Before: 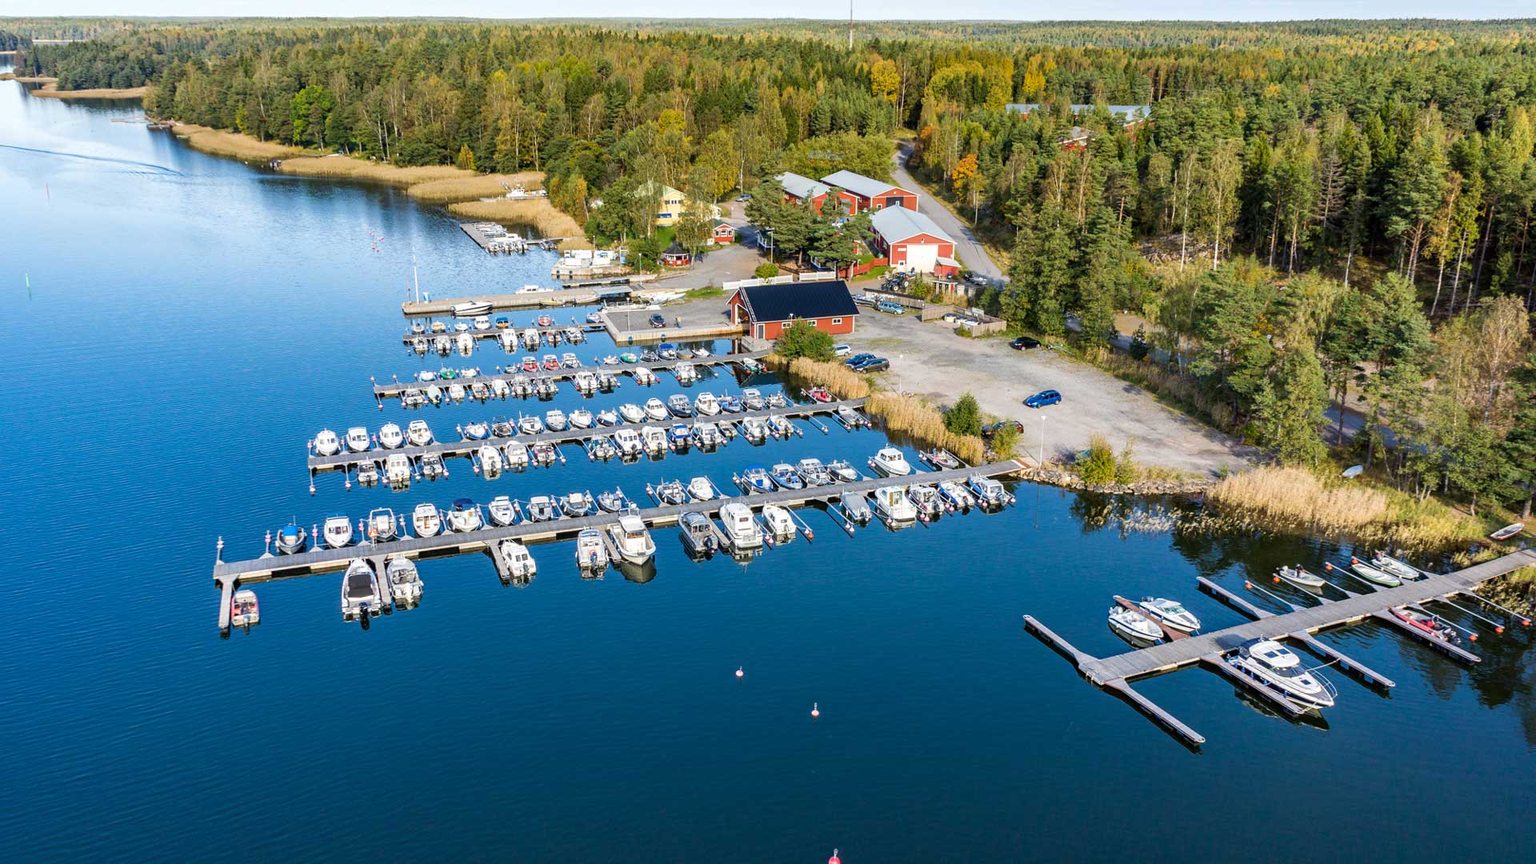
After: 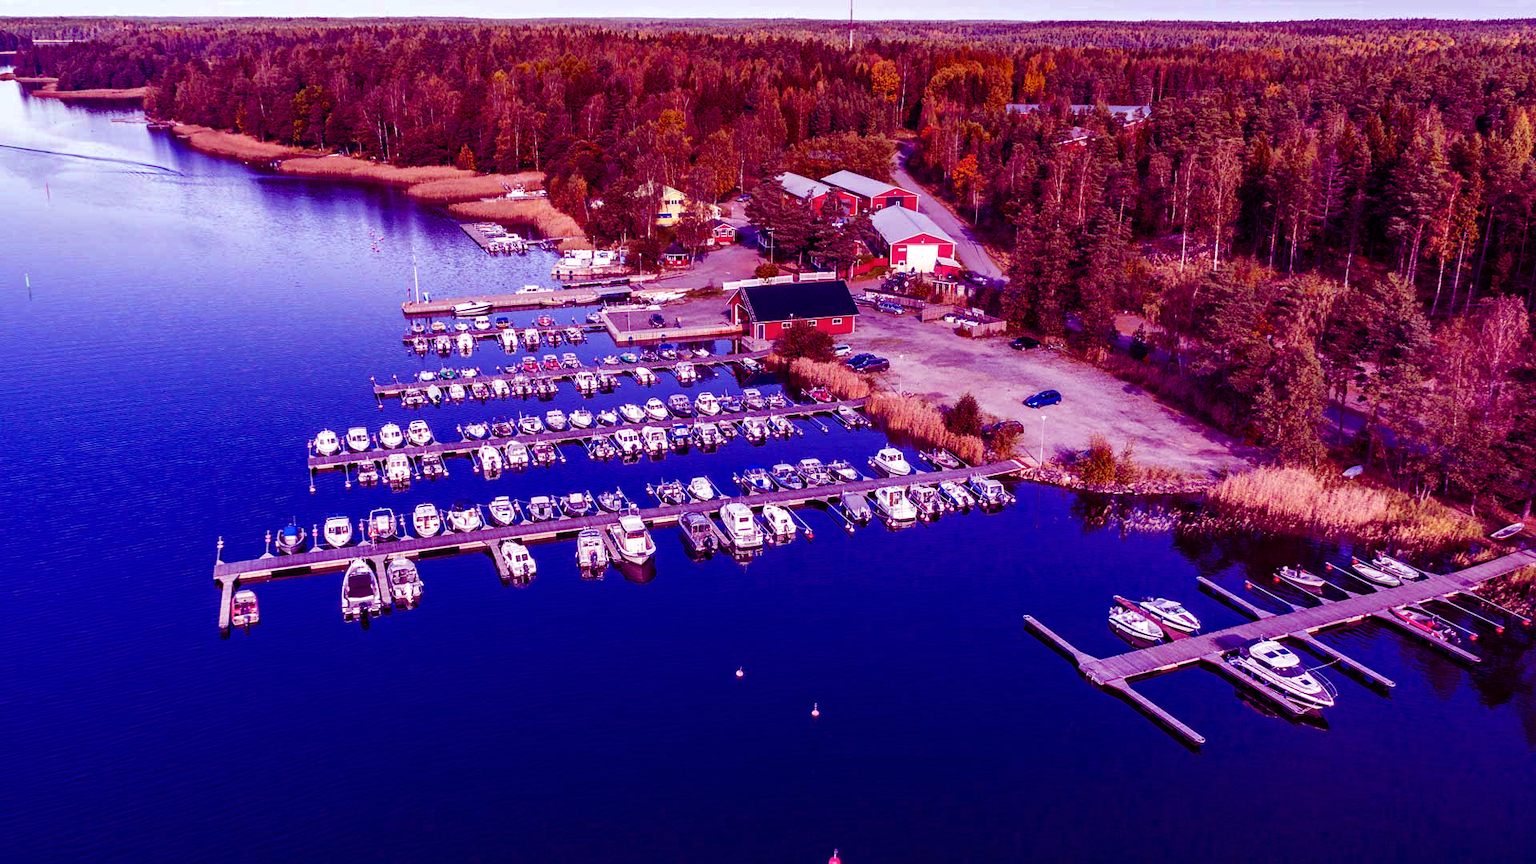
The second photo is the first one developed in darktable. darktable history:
shadows and highlights: shadows 12, white point adjustment 1.2, soften with gaussian
color balance: mode lift, gamma, gain (sRGB), lift [1, 1, 0.101, 1]
